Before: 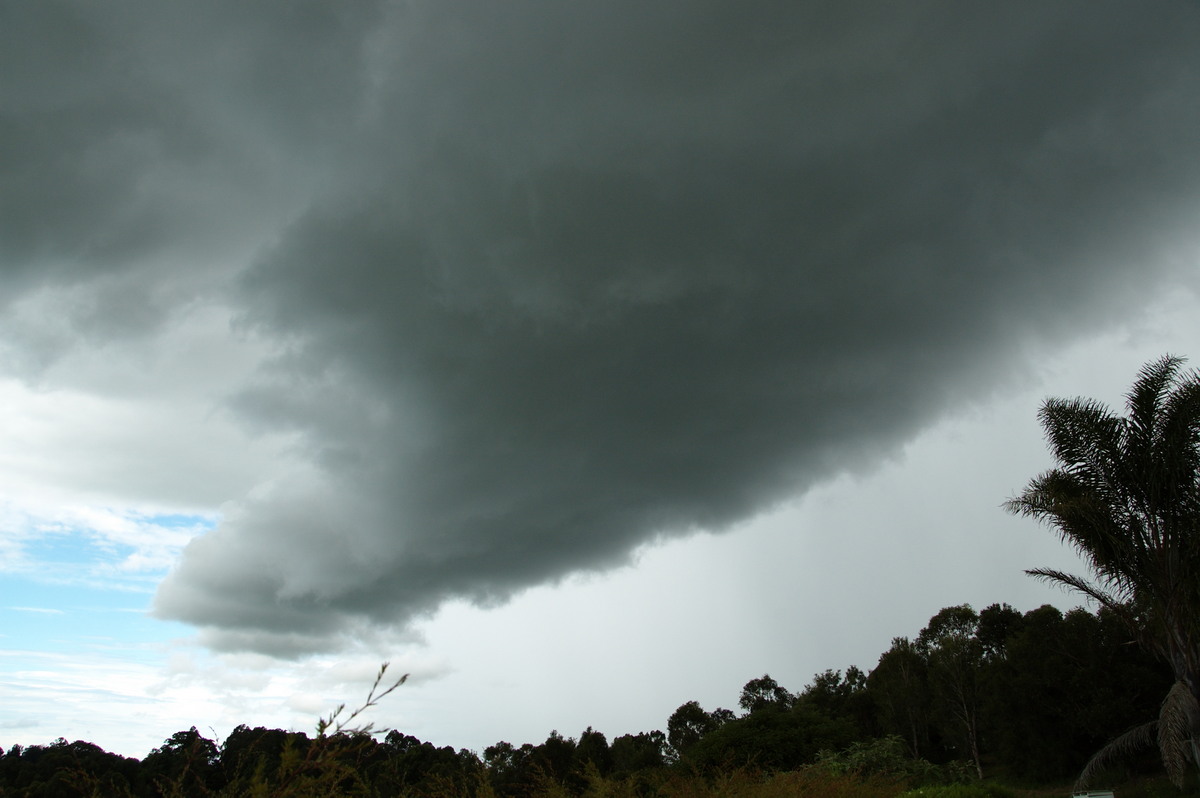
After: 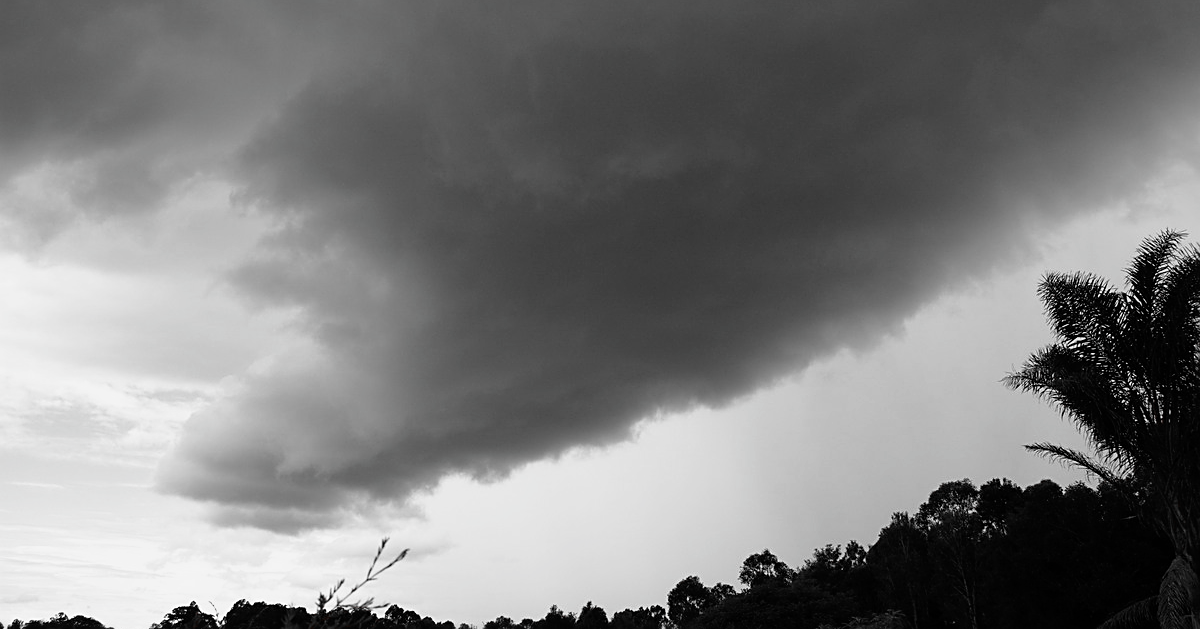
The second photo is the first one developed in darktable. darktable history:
crop and rotate: top 15.798%, bottom 5.36%
sharpen: on, module defaults
tone curve: curves: ch0 [(0, 0) (0.058, 0.027) (0.214, 0.183) (0.304, 0.288) (0.561, 0.554) (0.687, 0.677) (0.768, 0.768) (0.858, 0.861) (0.986, 0.957)]; ch1 [(0, 0) (0.172, 0.123) (0.312, 0.296) (0.437, 0.429) (0.471, 0.469) (0.502, 0.5) (0.513, 0.515) (0.583, 0.604) (0.631, 0.659) (0.703, 0.721) (0.889, 0.924) (1, 1)]; ch2 [(0, 0) (0.411, 0.424) (0.485, 0.497) (0.502, 0.5) (0.517, 0.511) (0.566, 0.573) (0.622, 0.613) (0.709, 0.677) (1, 1)], preserve colors none
color zones: curves: ch1 [(0, 0.006) (0.094, 0.285) (0.171, 0.001) (0.429, 0.001) (0.571, 0.003) (0.714, 0.004) (0.857, 0.004) (1, 0.006)]
